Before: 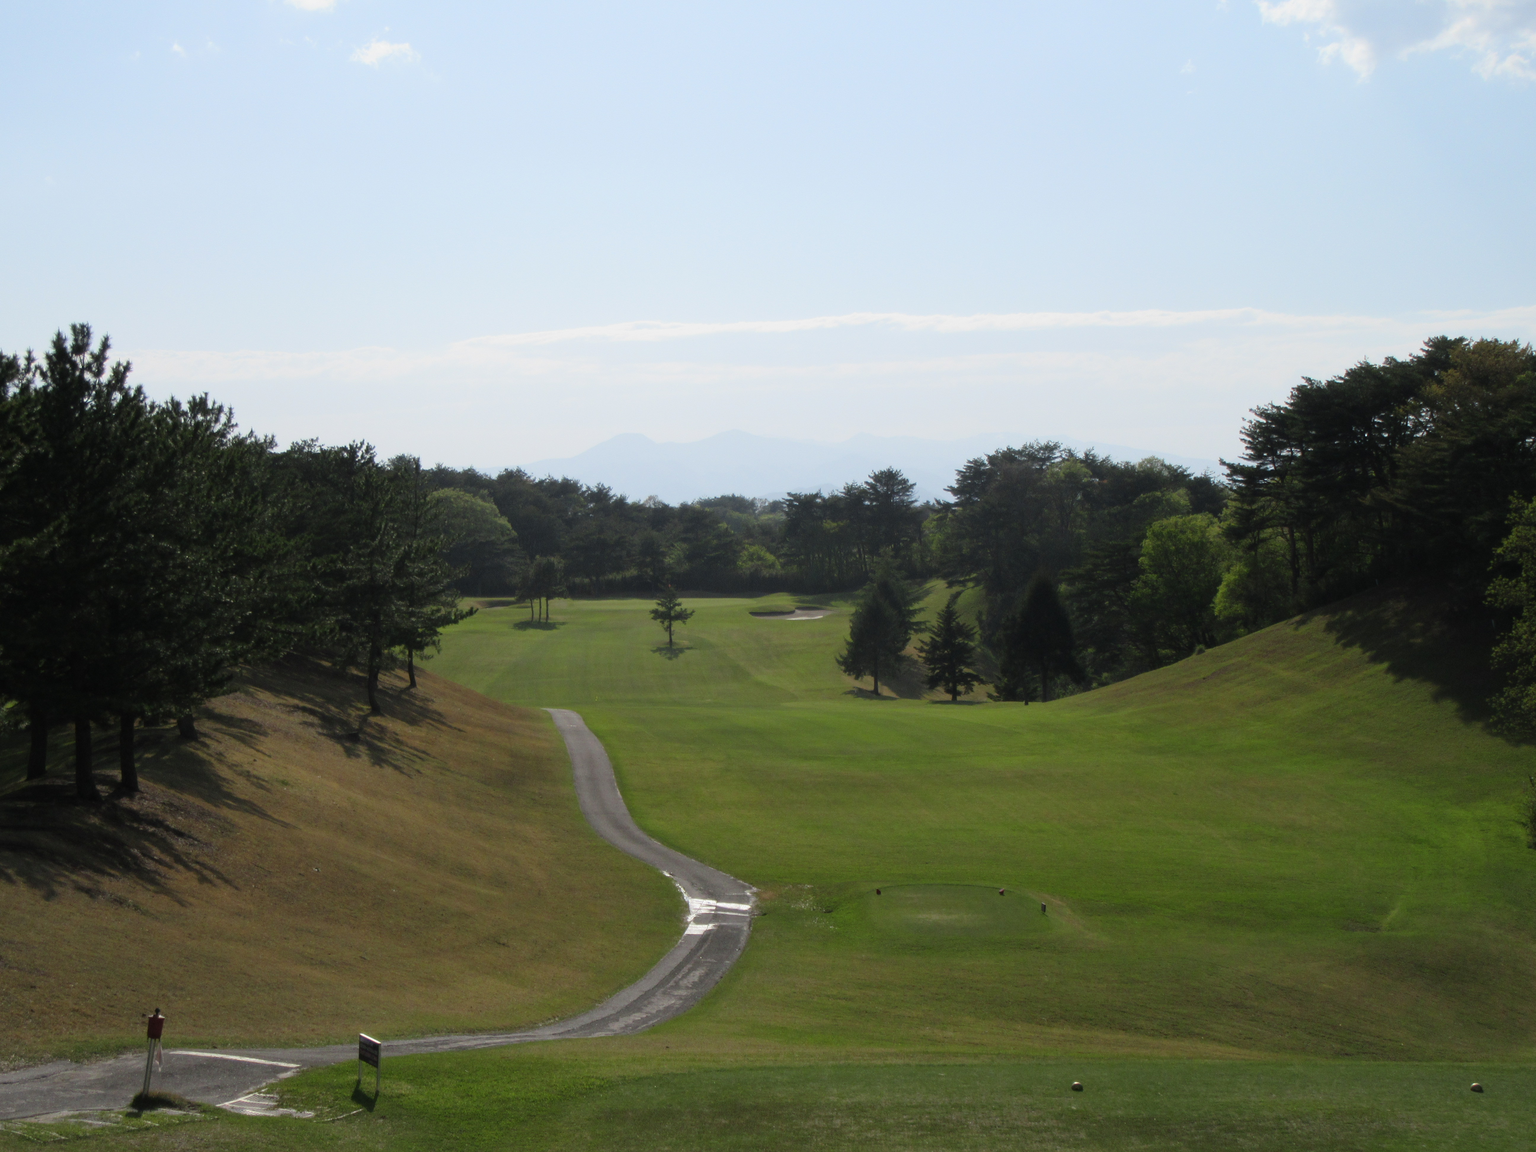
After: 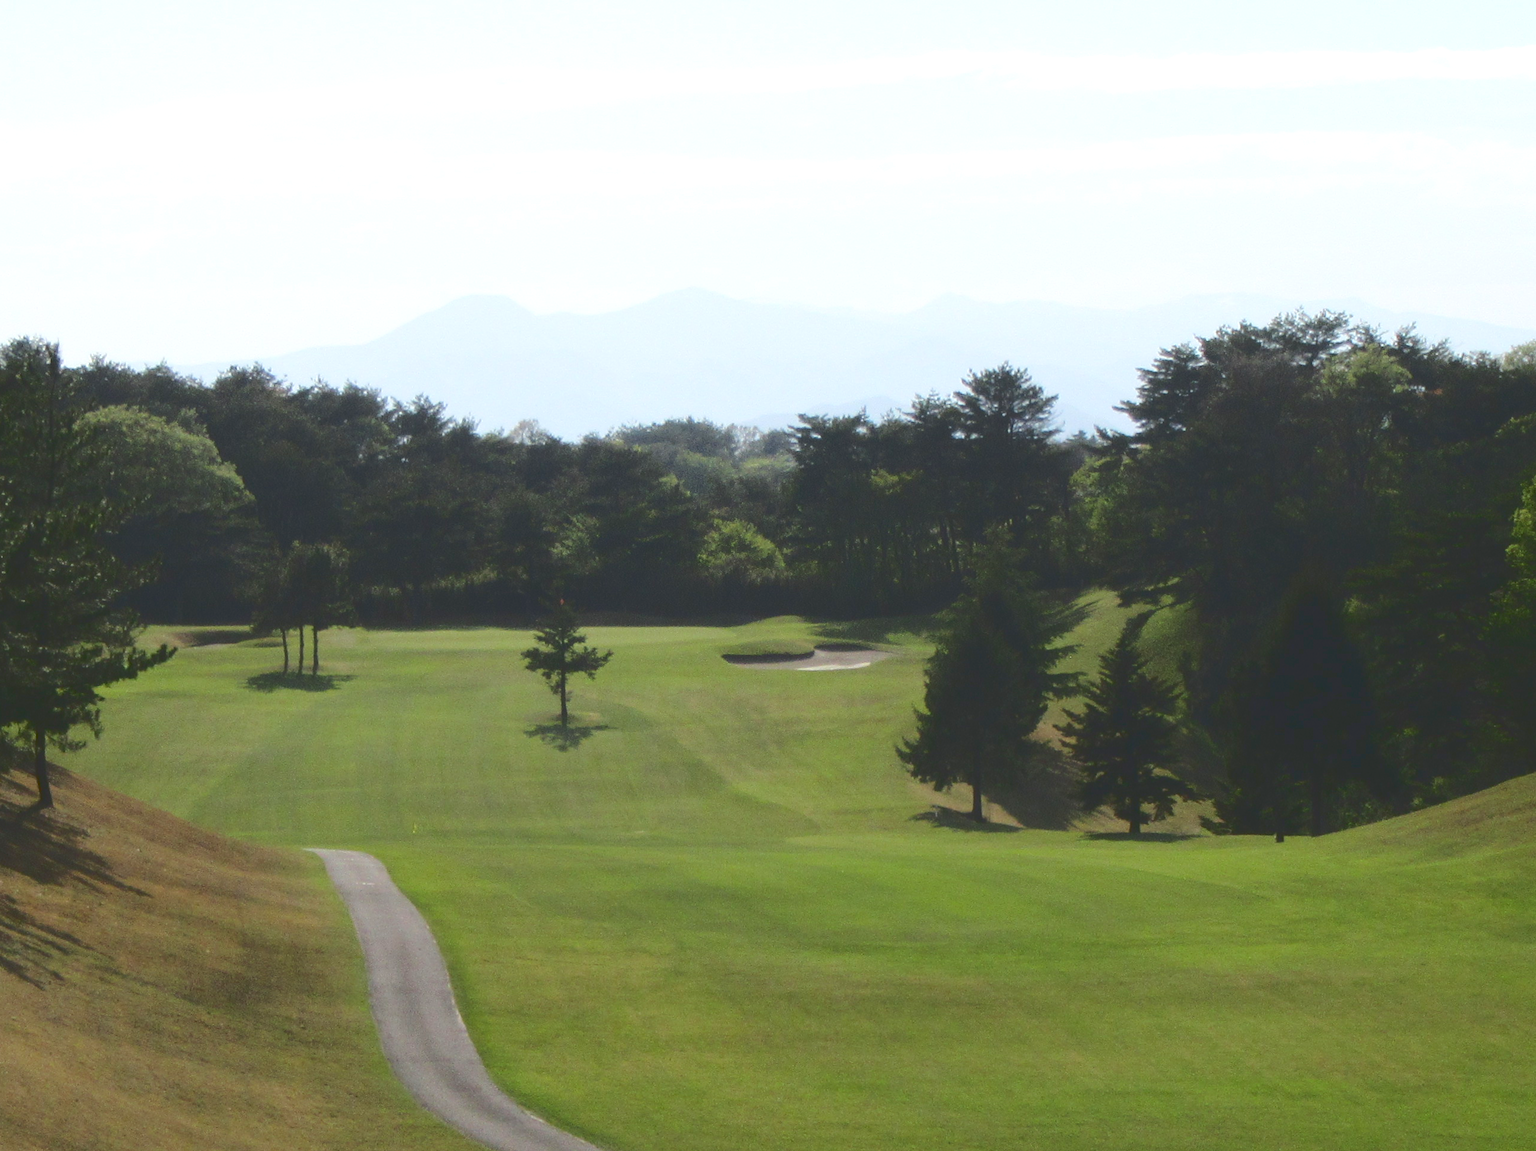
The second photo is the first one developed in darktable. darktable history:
base curve: curves: ch0 [(0, 0.024) (0.055, 0.065) (0.121, 0.166) (0.236, 0.319) (0.693, 0.726) (1, 1)]
exposure: black level correction 0.002, compensate highlight preservation false
crop: left 25.437%, top 24.902%, right 24.866%, bottom 25.427%
tone equalizer: -8 EV -0.423 EV, -7 EV -0.357 EV, -6 EV -0.372 EV, -5 EV -0.193 EV, -3 EV 0.246 EV, -2 EV 0.328 EV, -1 EV 0.407 EV, +0 EV 0.412 EV
